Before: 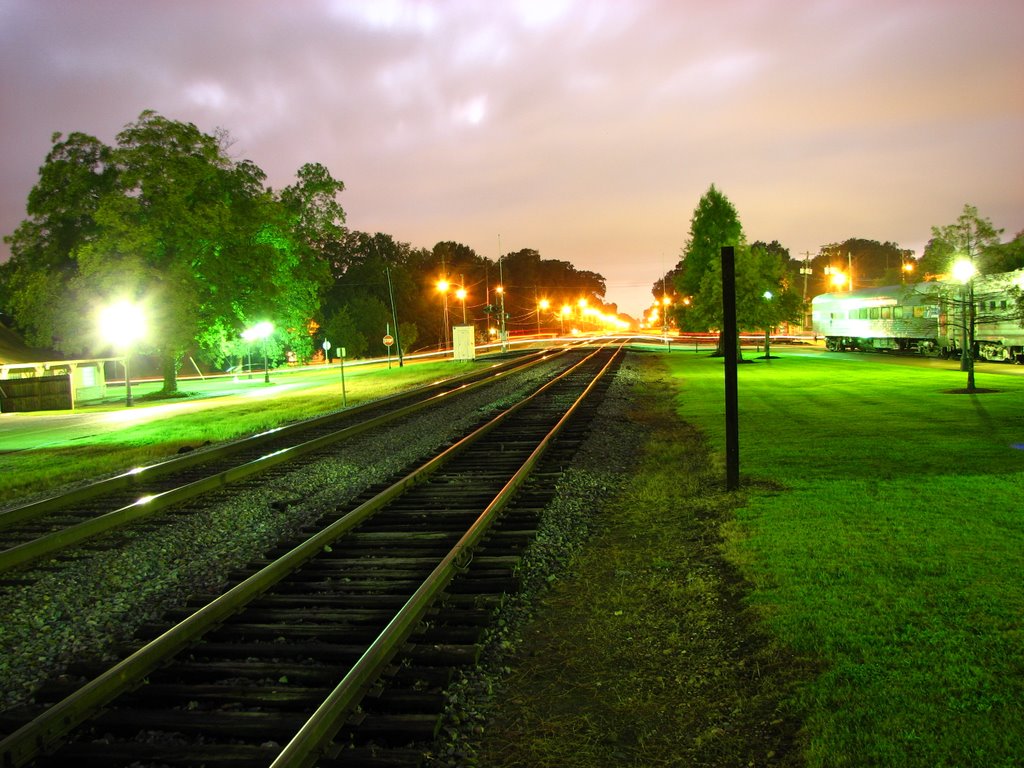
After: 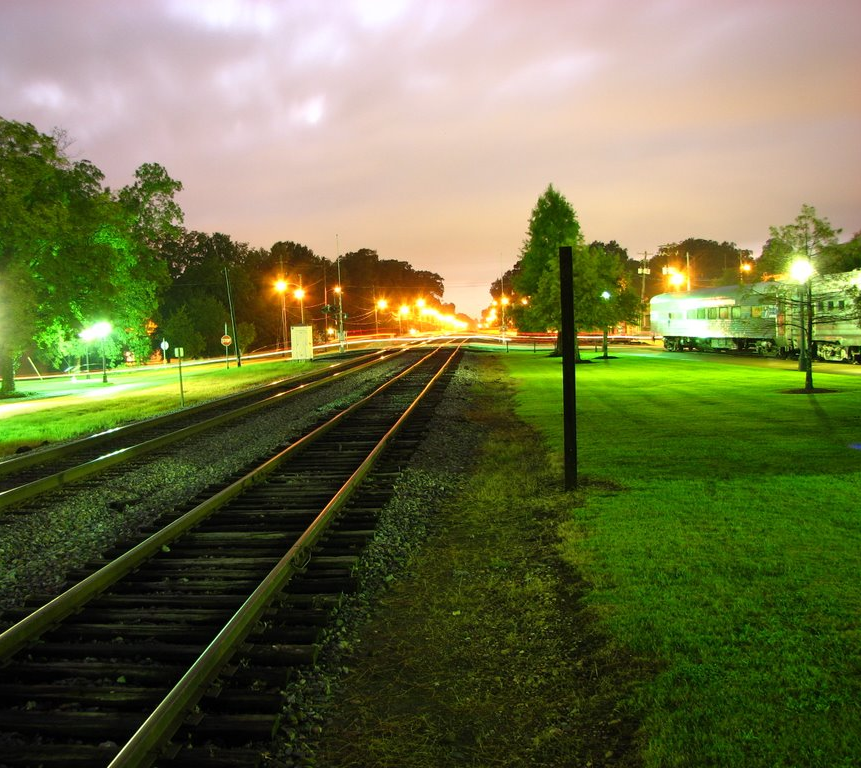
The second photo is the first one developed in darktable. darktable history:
crop: left 15.887%
